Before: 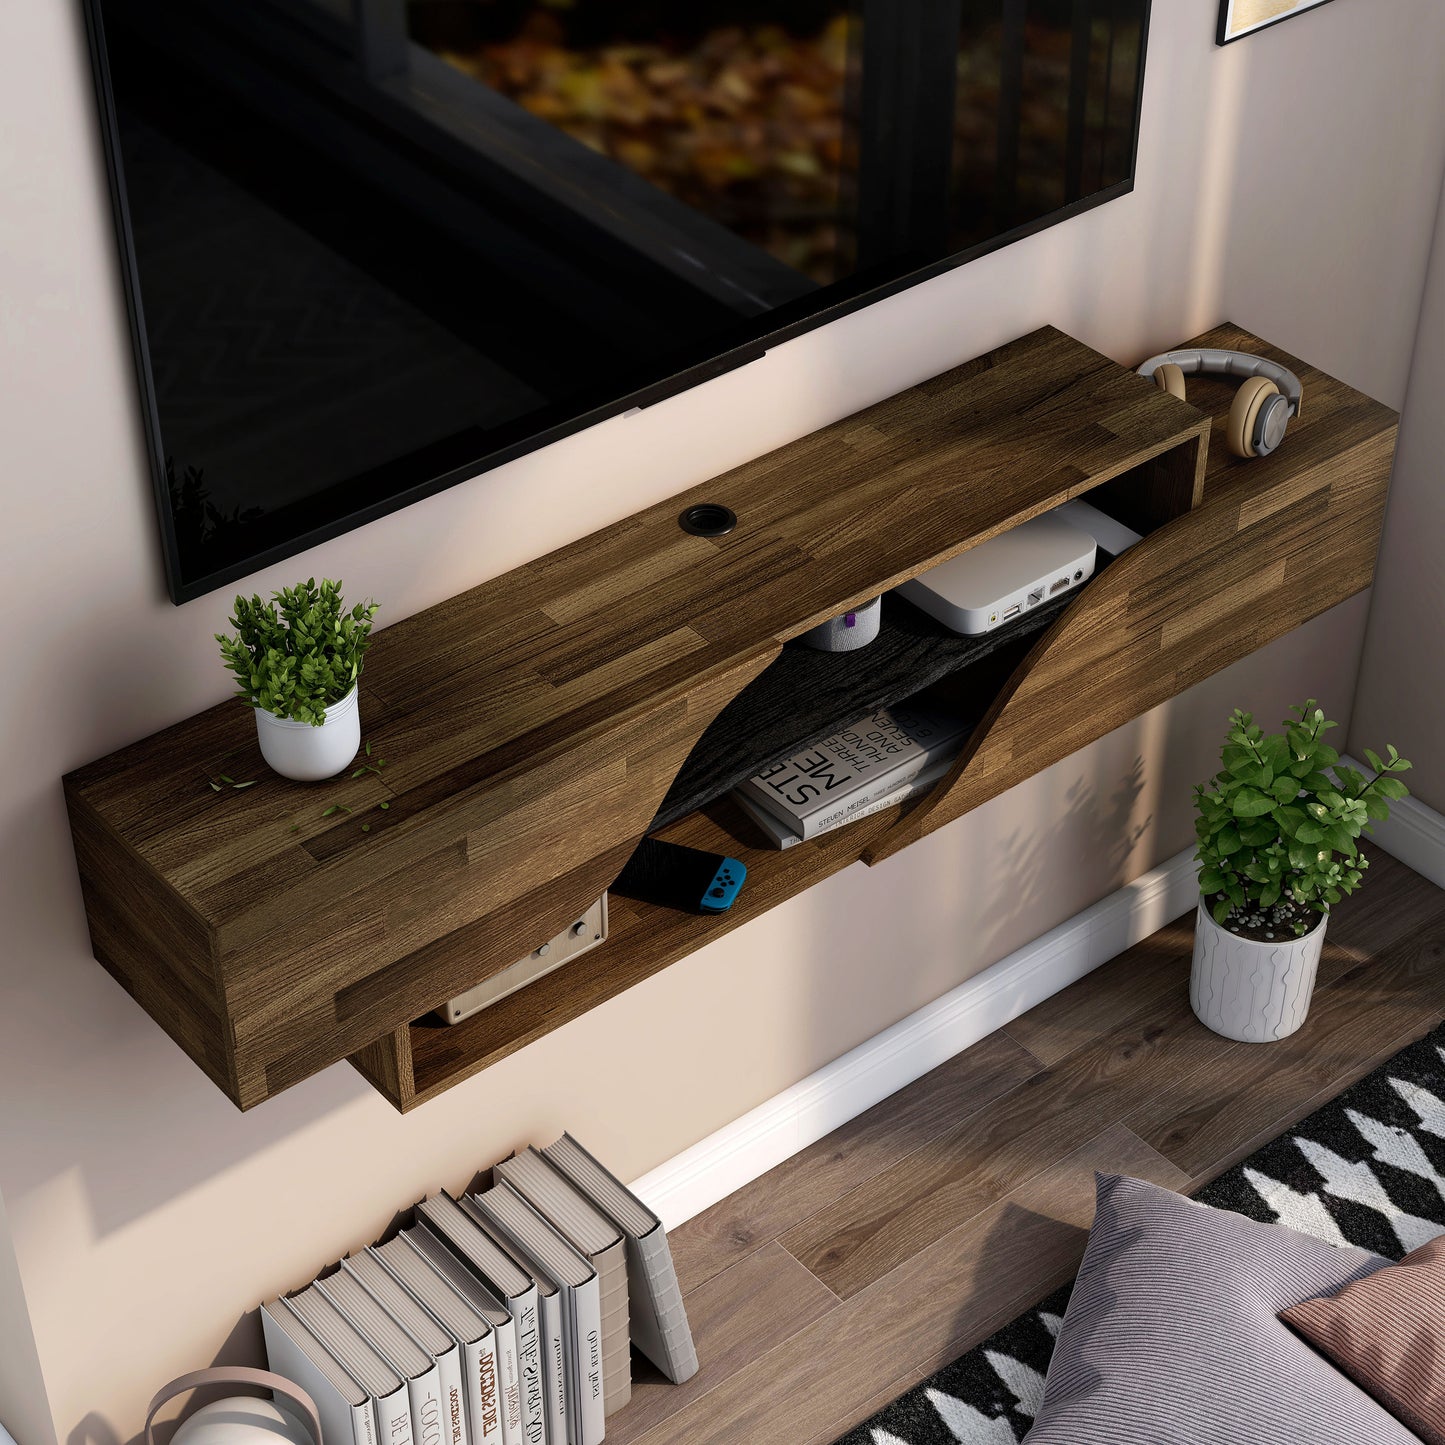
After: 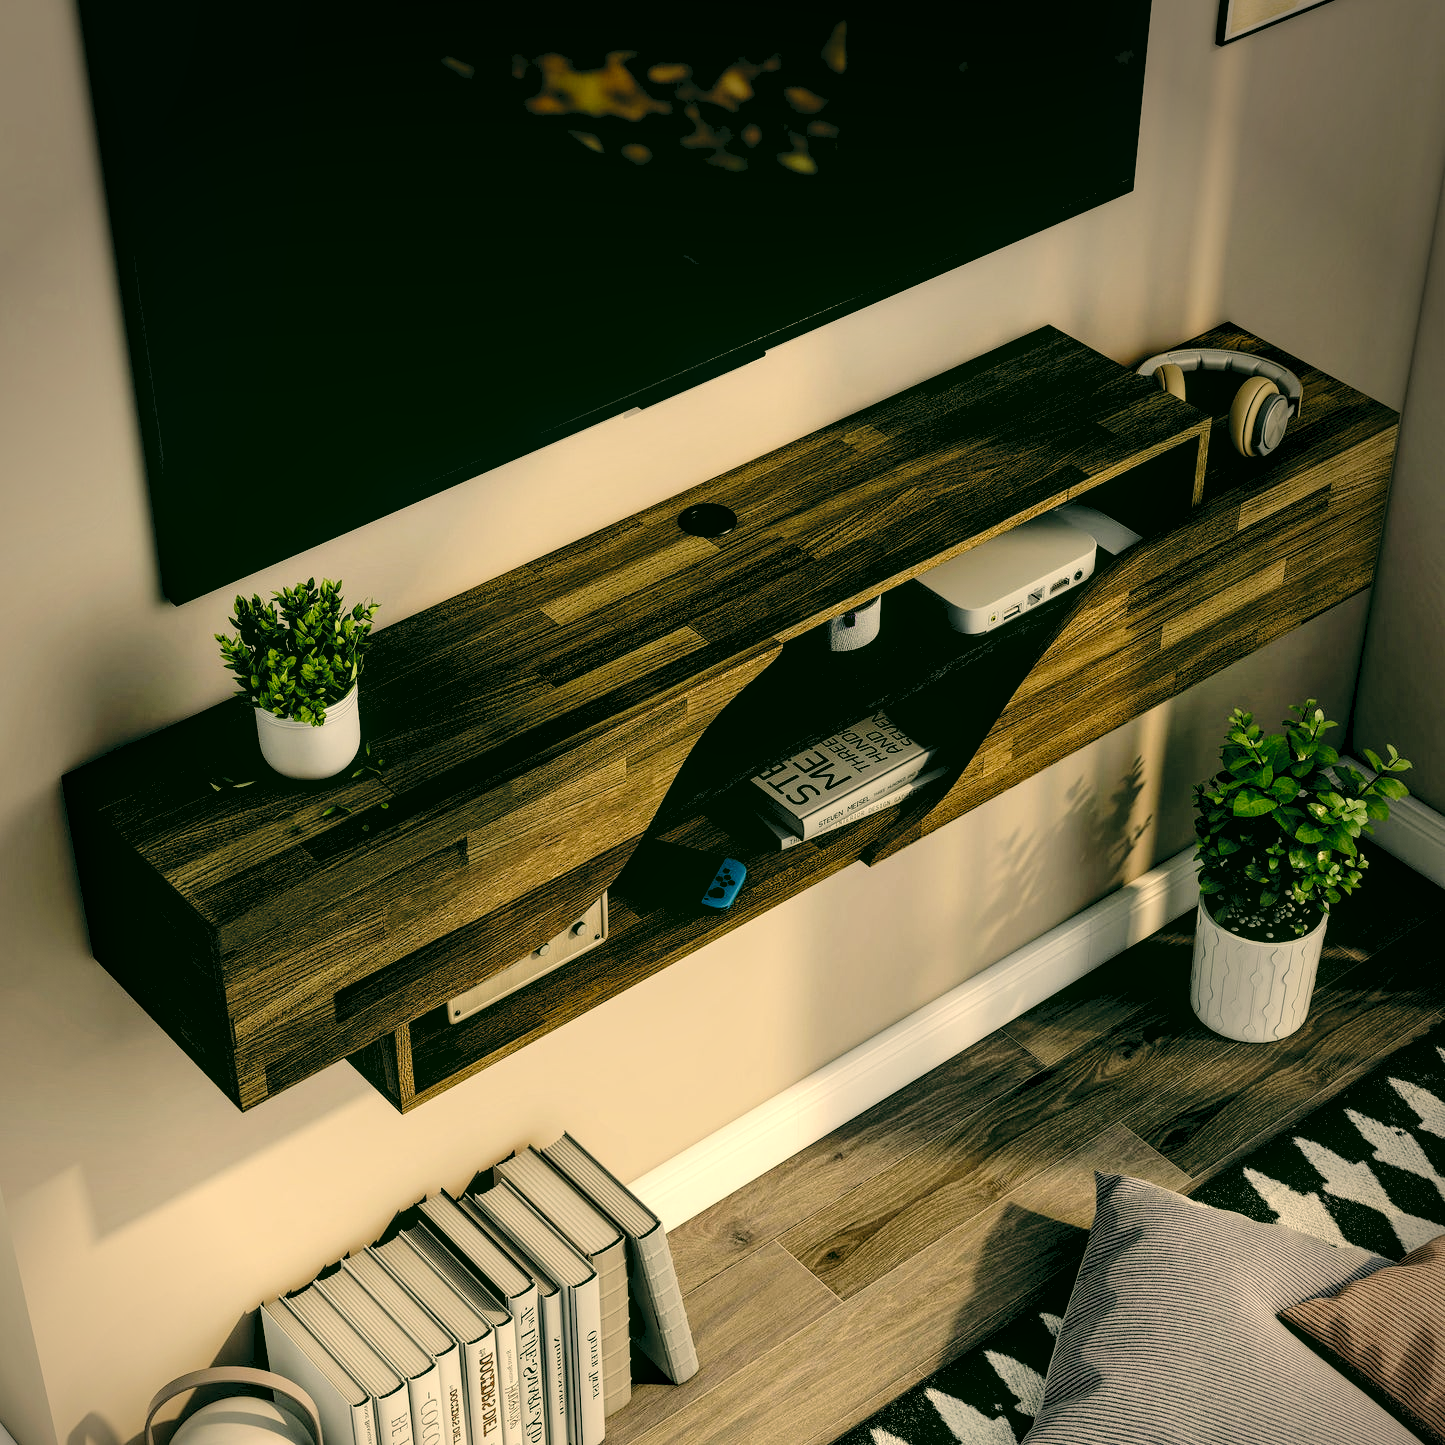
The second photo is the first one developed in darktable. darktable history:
tone curve: curves: ch0 [(0, 0) (0.003, 0.074) (0.011, 0.079) (0.025, 0.083) (0.044, 0.095) (0.069, 0.097) (0.1, 0.11) (0.136, 0.131) (0.177, 0.159) (0.224, 0.209) (0.277, 0.279) (0.335, 0.367) (0.399, 0.455) (0.468, 0.538) (0.543, 0.621) (0.623, 0.699) (0.709, 0.782) (0.801, 0.848) (0.898, 0.924) (1, 1)], preserve colors none
rgb levels: levels [[0.029, 0.461, 0.922], [0, 0.5, 1], [0, 0.5, 1]]
local contrast: on, module defaults
color correction: highlights a* 5.3, highlights b* 24.26, shadows a* -15.58, shadows b* 4.02
vignetting: brightness -0.629, saturation -0.007, center (-0.028, 0.239)
